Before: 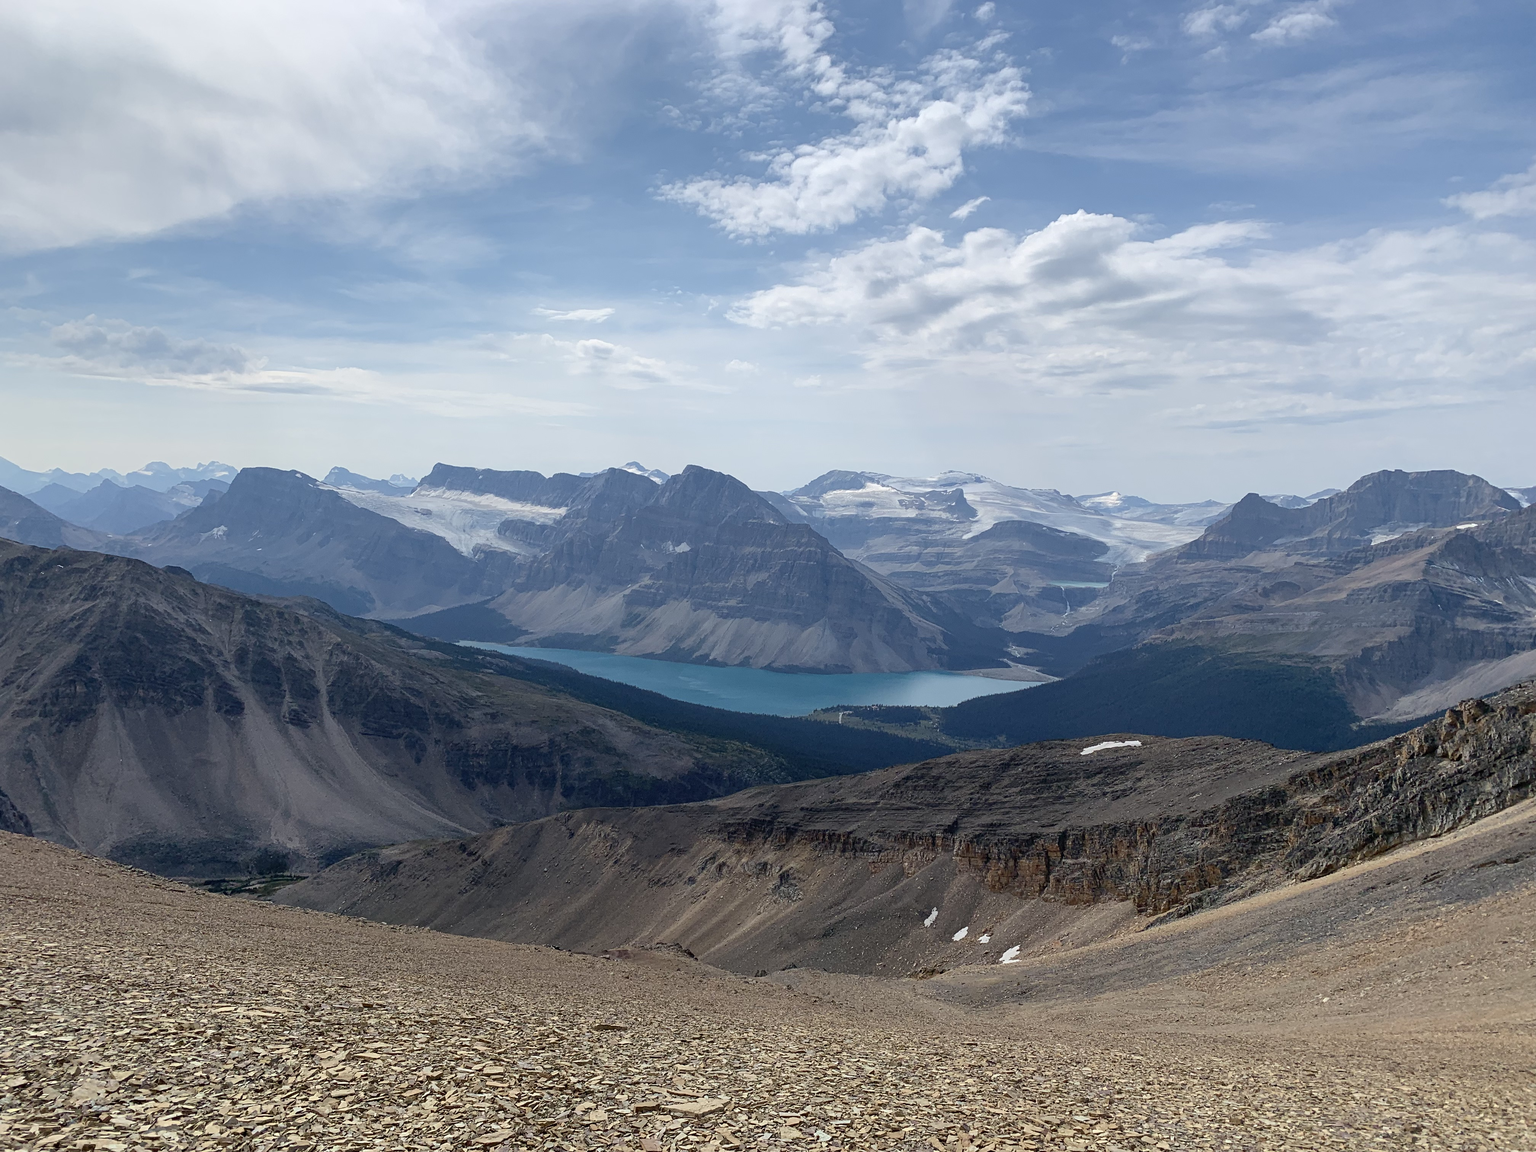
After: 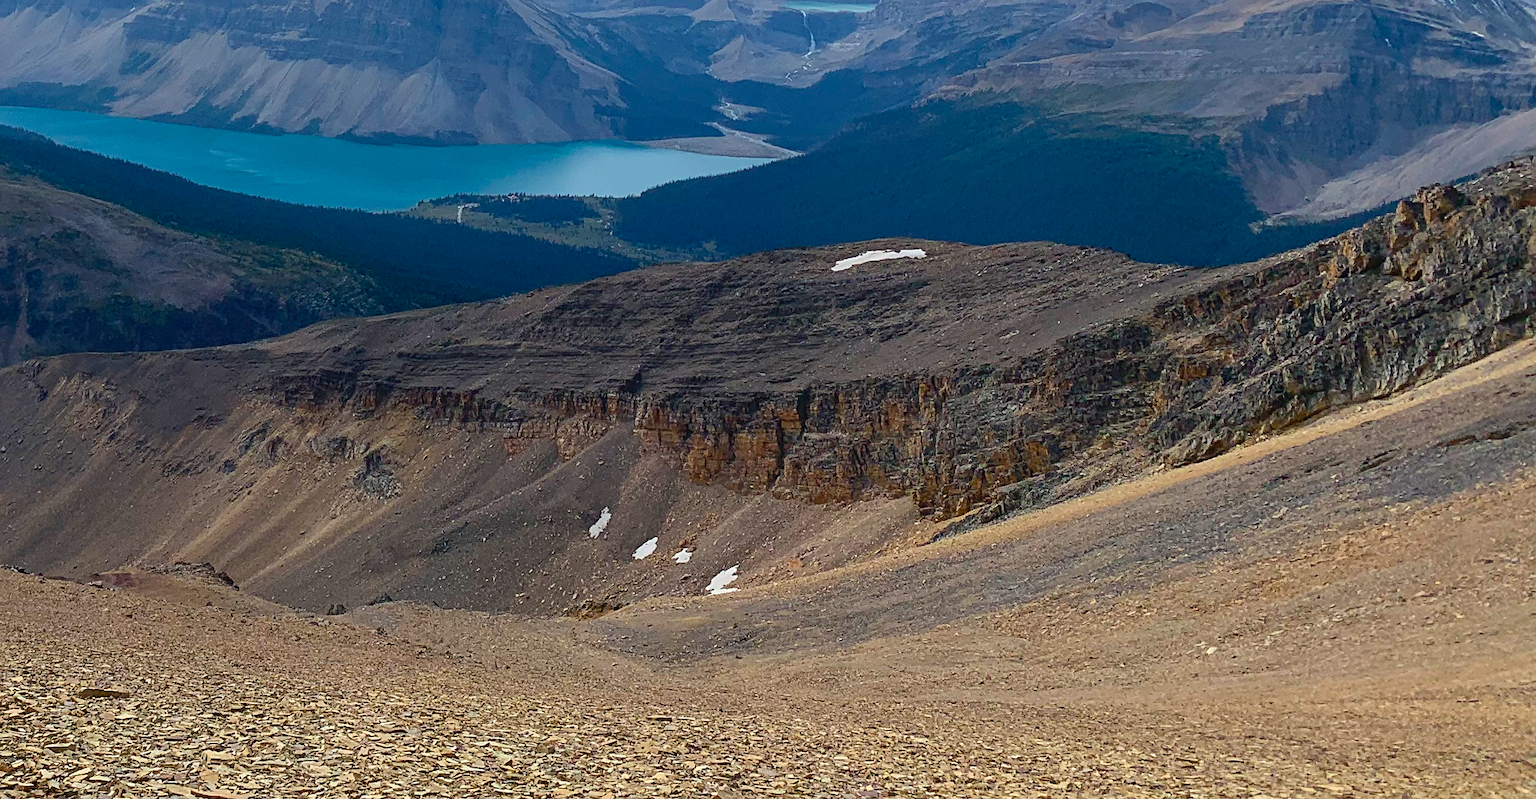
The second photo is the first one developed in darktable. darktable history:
exposure: black level correction -0.003, exposure 0.038 EV, compensate highlight preservation false
sharpen: amount 0.207
crop and rotate: left 35.404%, top 50.362%, bottom 4.781%
velvia: strength 31.78%, mid-tones bias 0.202
